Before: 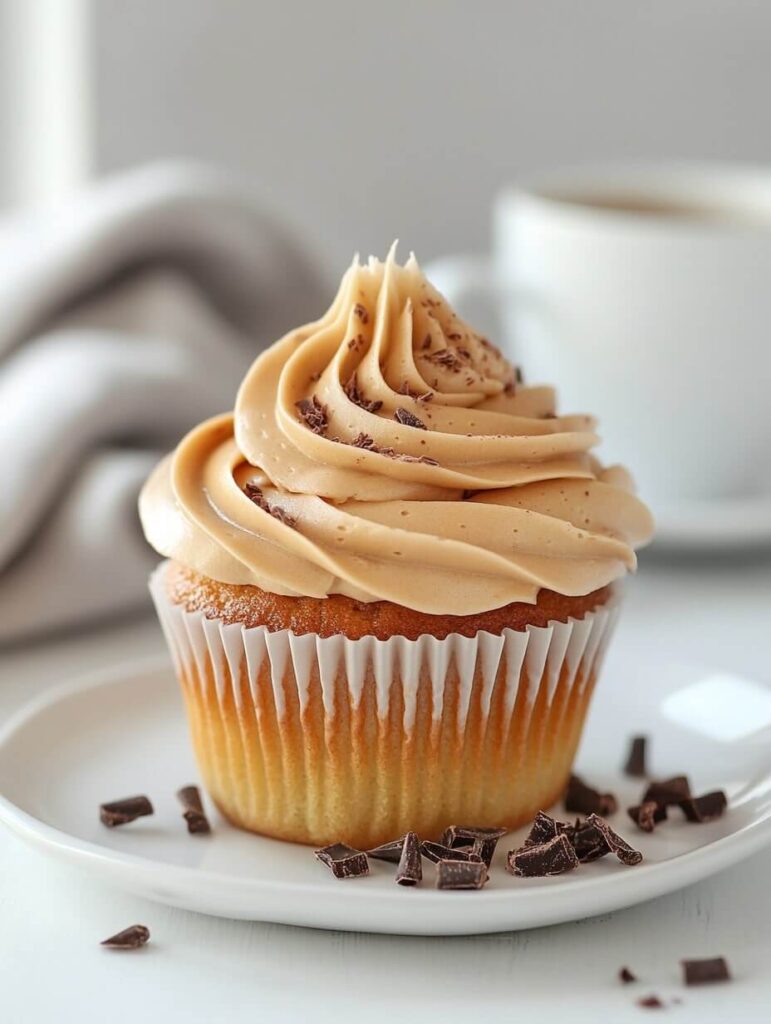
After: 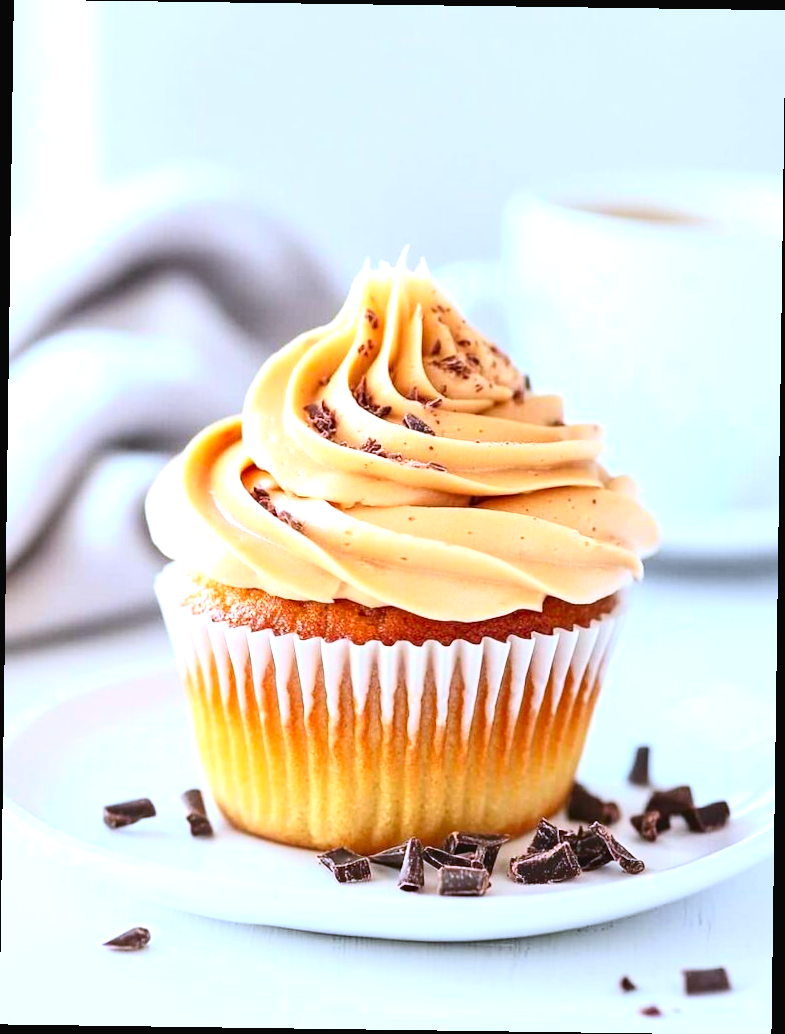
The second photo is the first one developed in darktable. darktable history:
rotate and perspective: rotation 0.8°, automatic cropping off
white balance: red 0.948, green 1.02, blue 1.176
color balance: contrast 10%
exposure: black level correction -0.002, exposure 0.708 EV, compensate exposure bias true, compensate highlight preservation false
contrast brightness saturation: contrast 0.23, brightness 0.1, saturation 0.29
